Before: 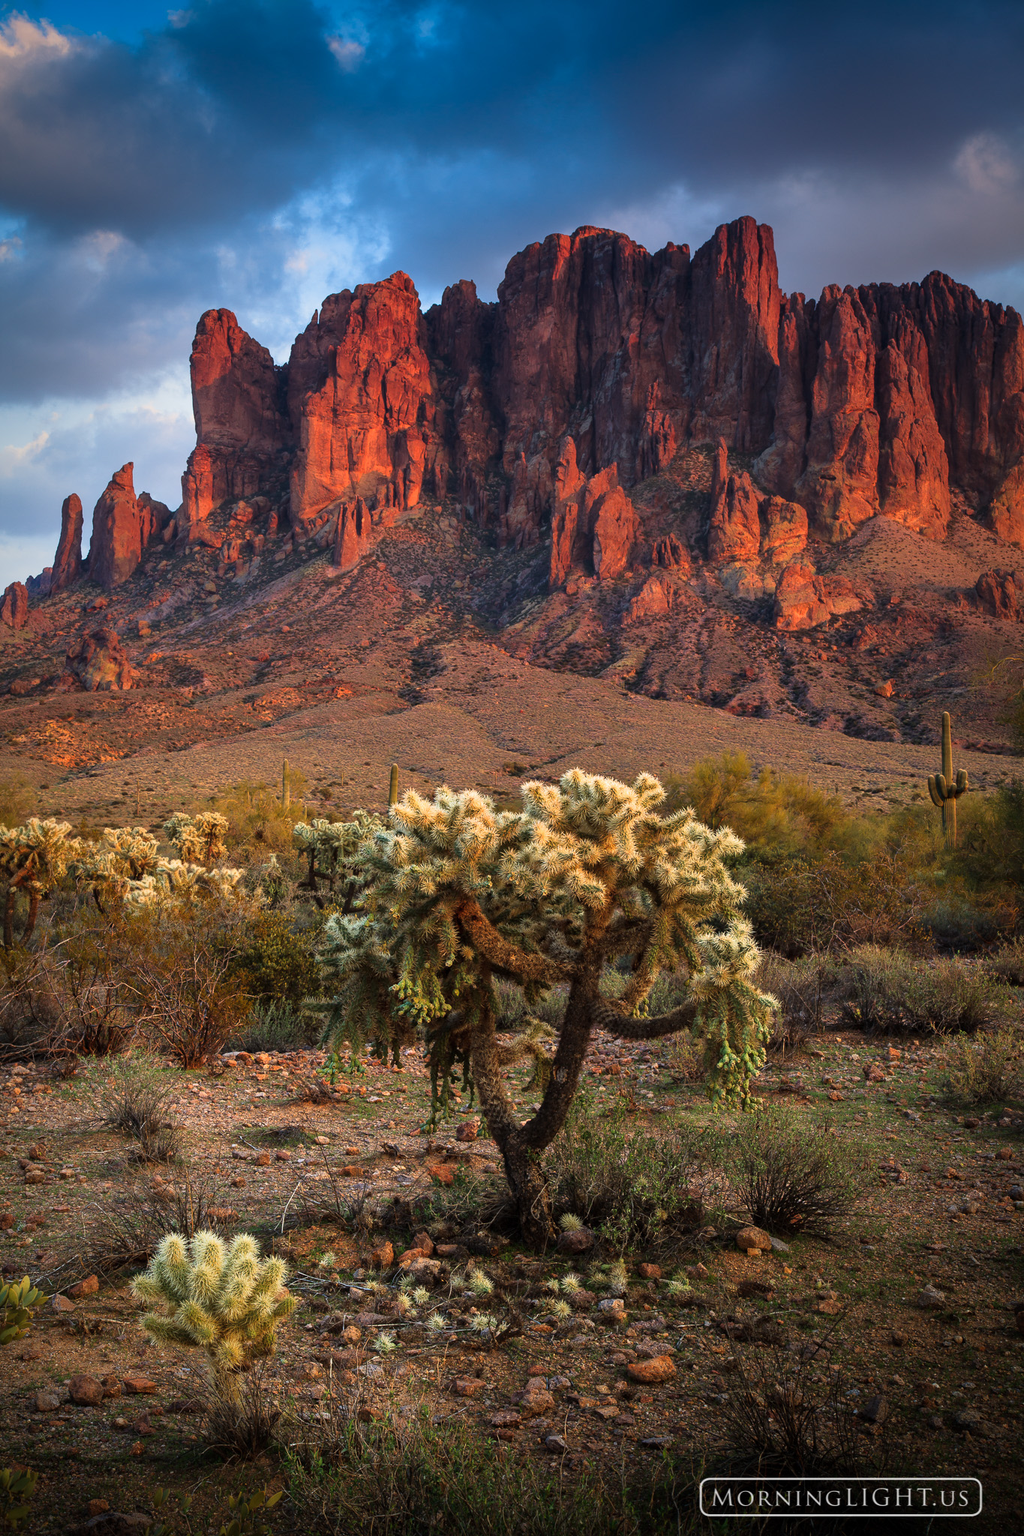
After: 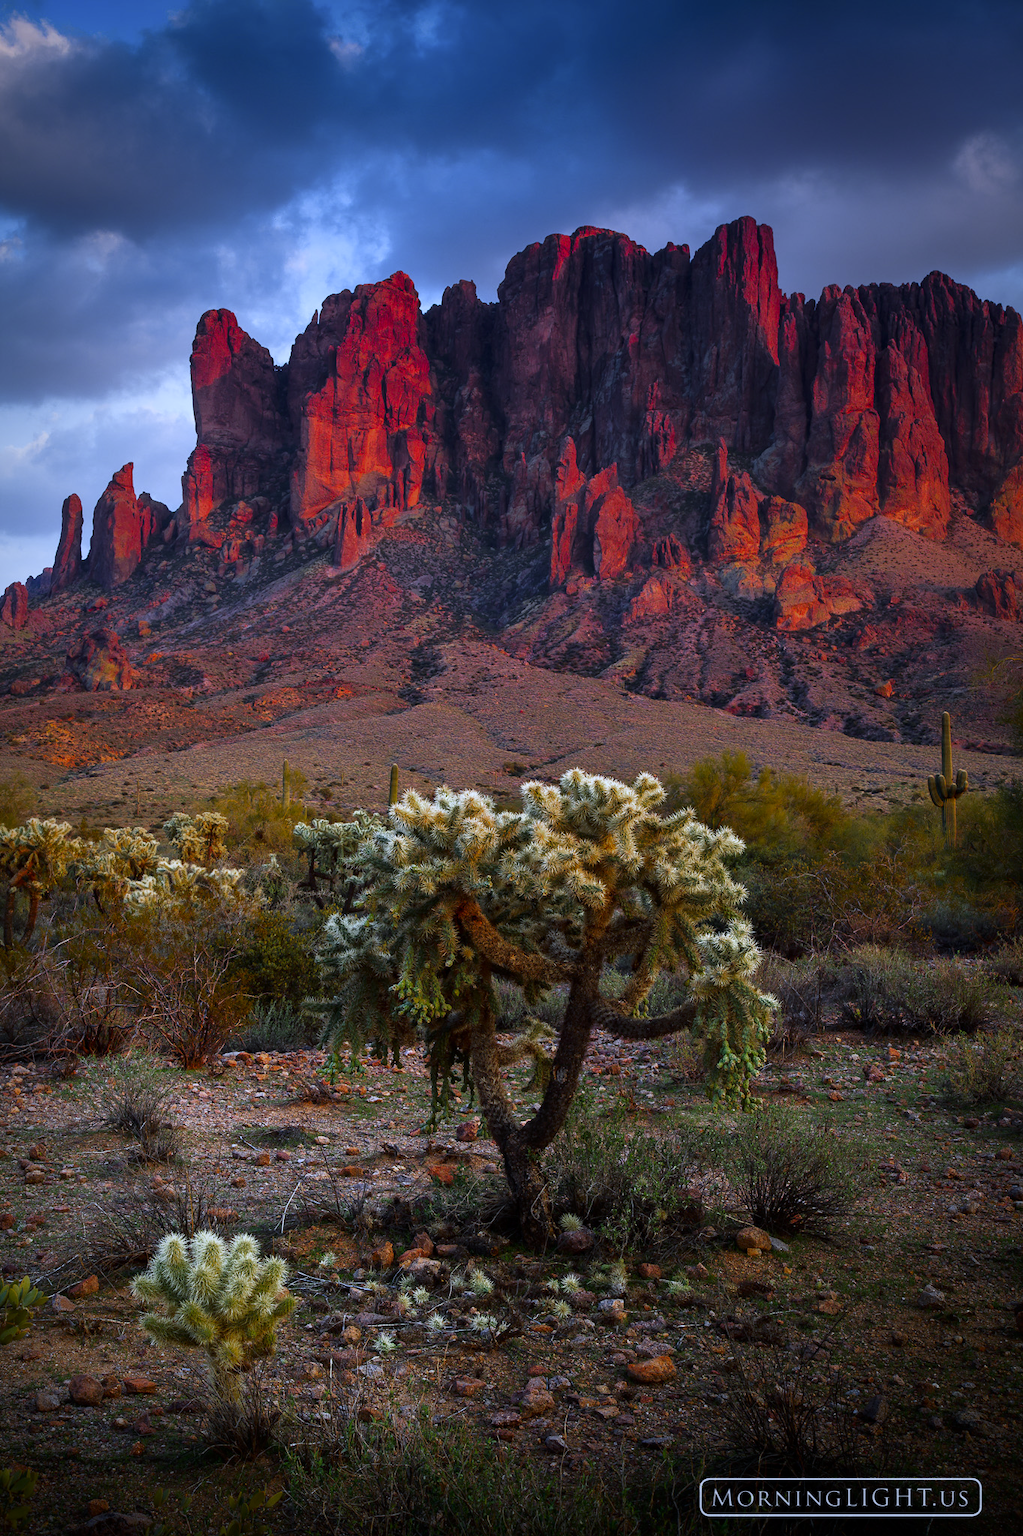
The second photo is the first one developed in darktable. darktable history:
color zones: curves: ch0 [(0, 0.48) (0.209, 0.398) (0.305, 0.332) (0.429, 0.493) (0.571, 0.5) (0.714, 0.5) (0.857, 0.5) (1, 0.48)]; ch1 [(0, 0.633) (0.143, 0.586) (0.286, 0.489) (0.429, 0.448) (0.571, 0.31) (0.714, 0.335) (0.857, 0.492) (1, 0.633)]; ch2 [(0, 0.448) (0.143, 0.498) (0.286, 0.5) (0.429, 0.5) (0.571, 0.5) (0.714, 0.5) (0.857, 0.5) (1, 0.448)]
contrast brightness saturation: brightness -0.09
white balance: red 0.871, blue 1.249
